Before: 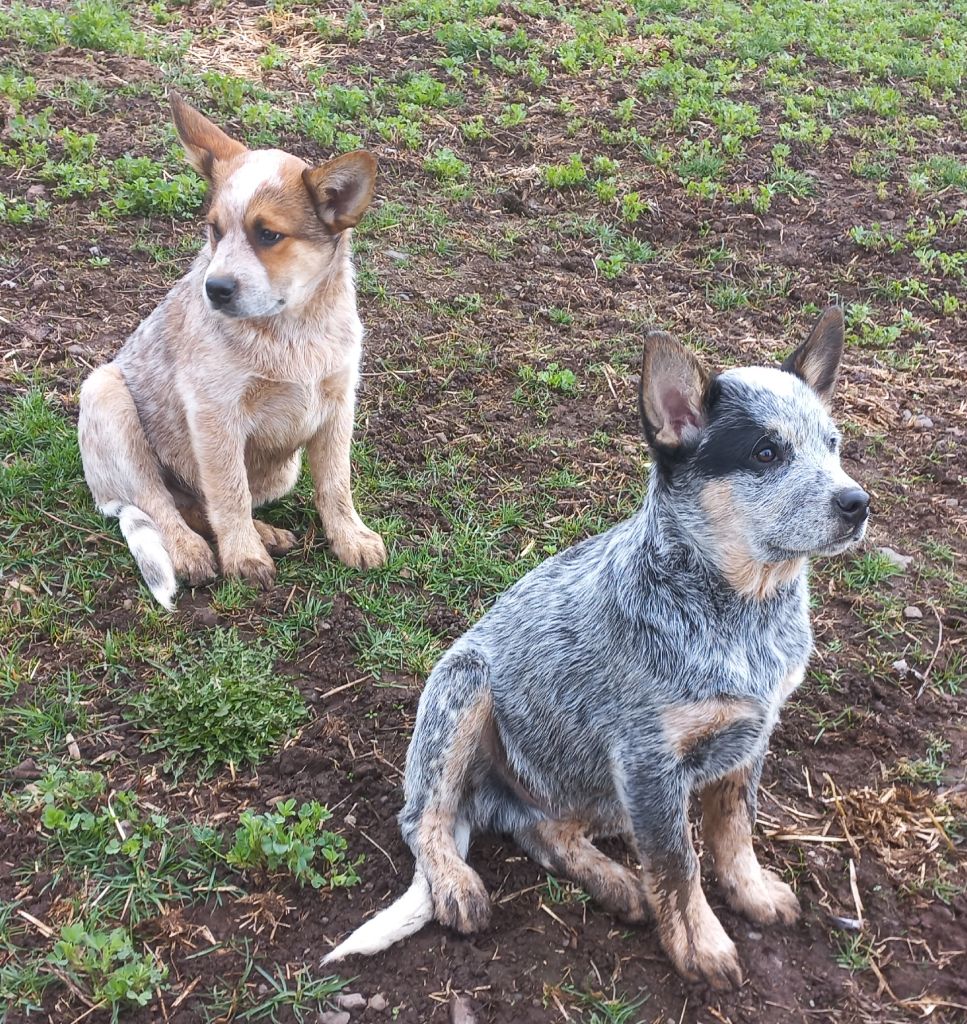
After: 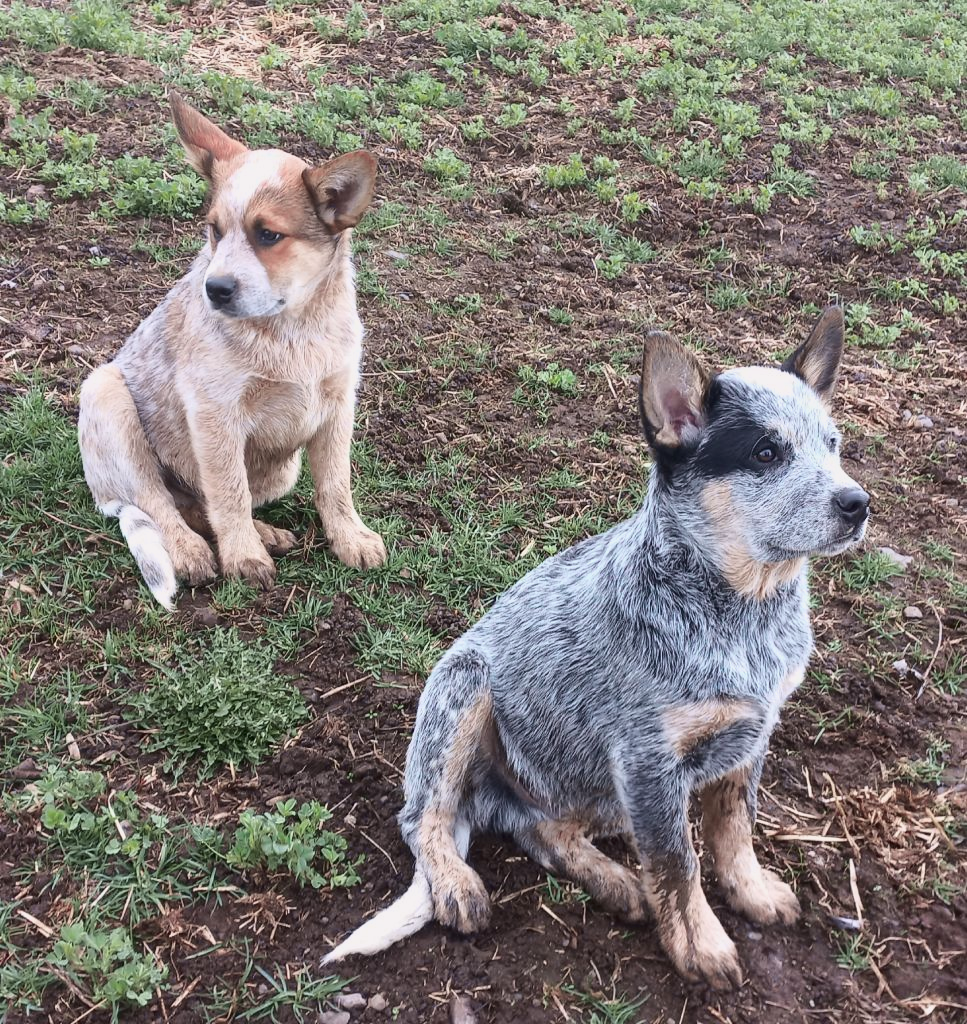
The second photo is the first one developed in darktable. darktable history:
tone curve: curves: ch0 [(0, 0) (0.139, 0.081) (0.304, 0.259) (0.502, 0.505) (0.683, 0.676) (0.761, 0.773) (0.858, 0.858) (0.987, 0.945)]; ch1 [(0, 0) (0.172, 0.123) (0.304, 0.288) (0.414, 0.44) (0.472, 0.473) (0.502, 0.508) (0.54, 0.543) (0.583, 0.601) (0.638, 0.654) (0.741, 0.783) (1, 1)]; ch2 [(0, 0) (0.411, 0.424) (0.485, 0.476) (0.502, 0.502) (0.557, 0.54) (0.631, 0.576) (1, 1)], color space Lab, independent channels, preserve colors none
